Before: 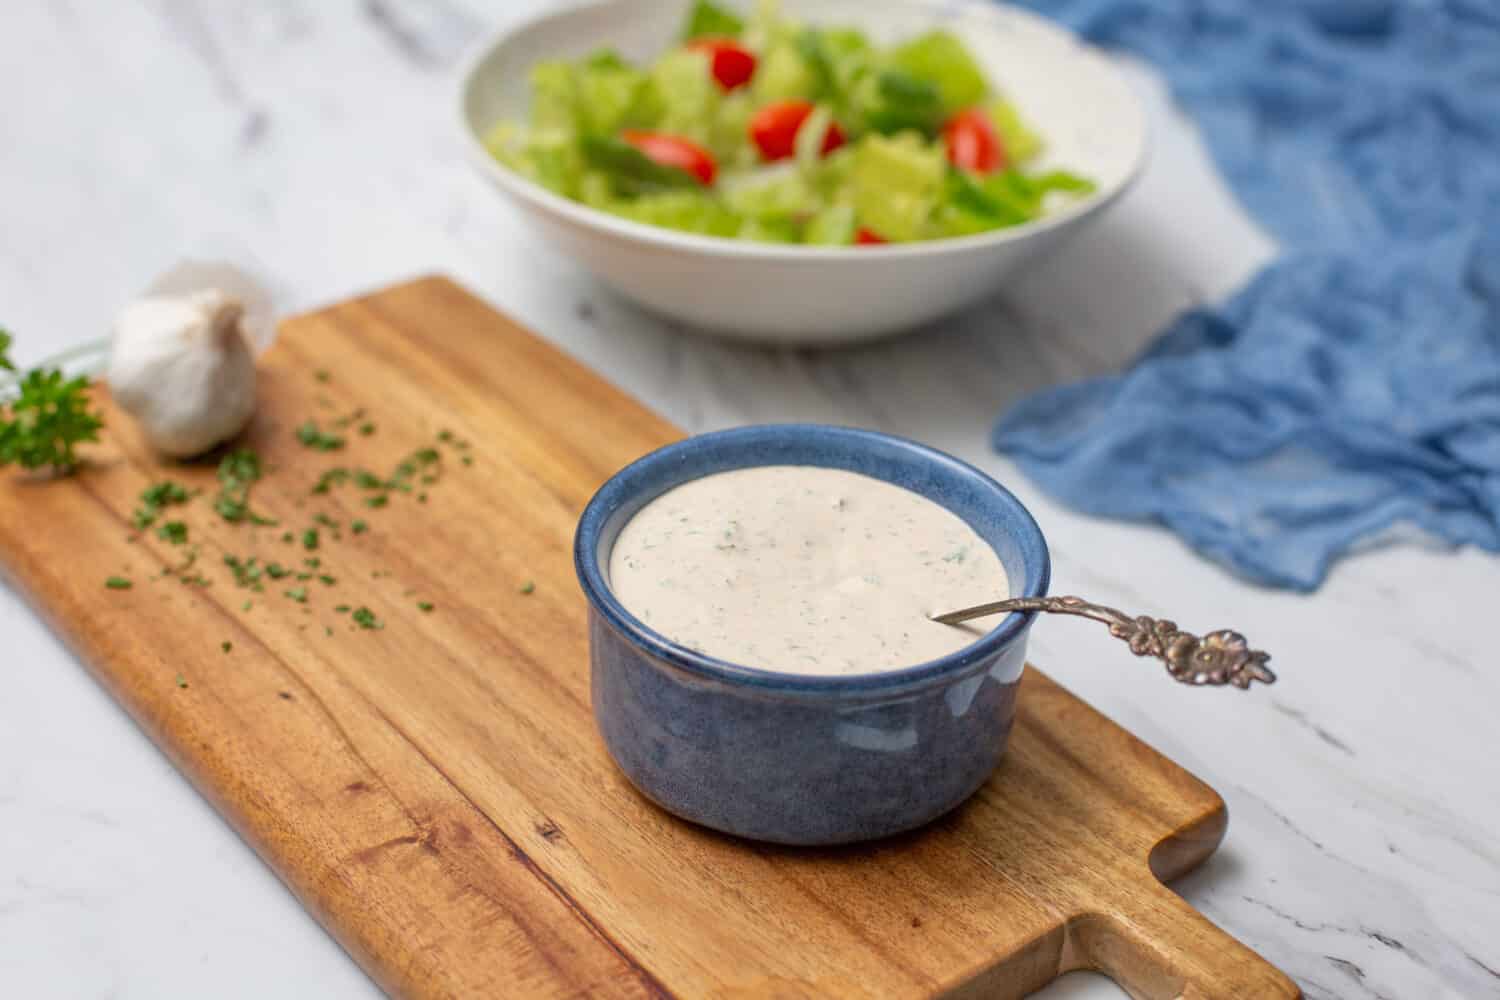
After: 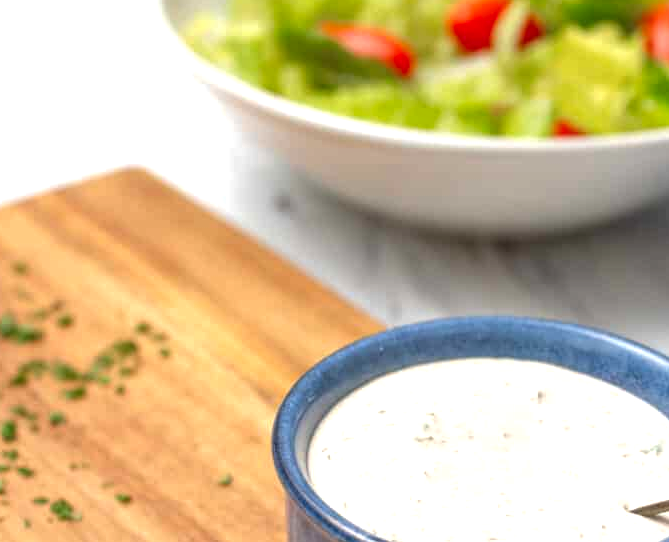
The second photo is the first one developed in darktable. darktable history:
crop: left 20.143%, top 10.849%, right 35.22%, bottom 34.895%
tone equalizer: on, module defaults
exposure: black level correction 0, exposure 0.695 EV, compensate exposure bias true, compensate highlight preservation false
tone curve: curves: ch0 [(0, 0) (0.915, 0.89) (1, 1)], color space Lab, independent channels, preserve colors none
